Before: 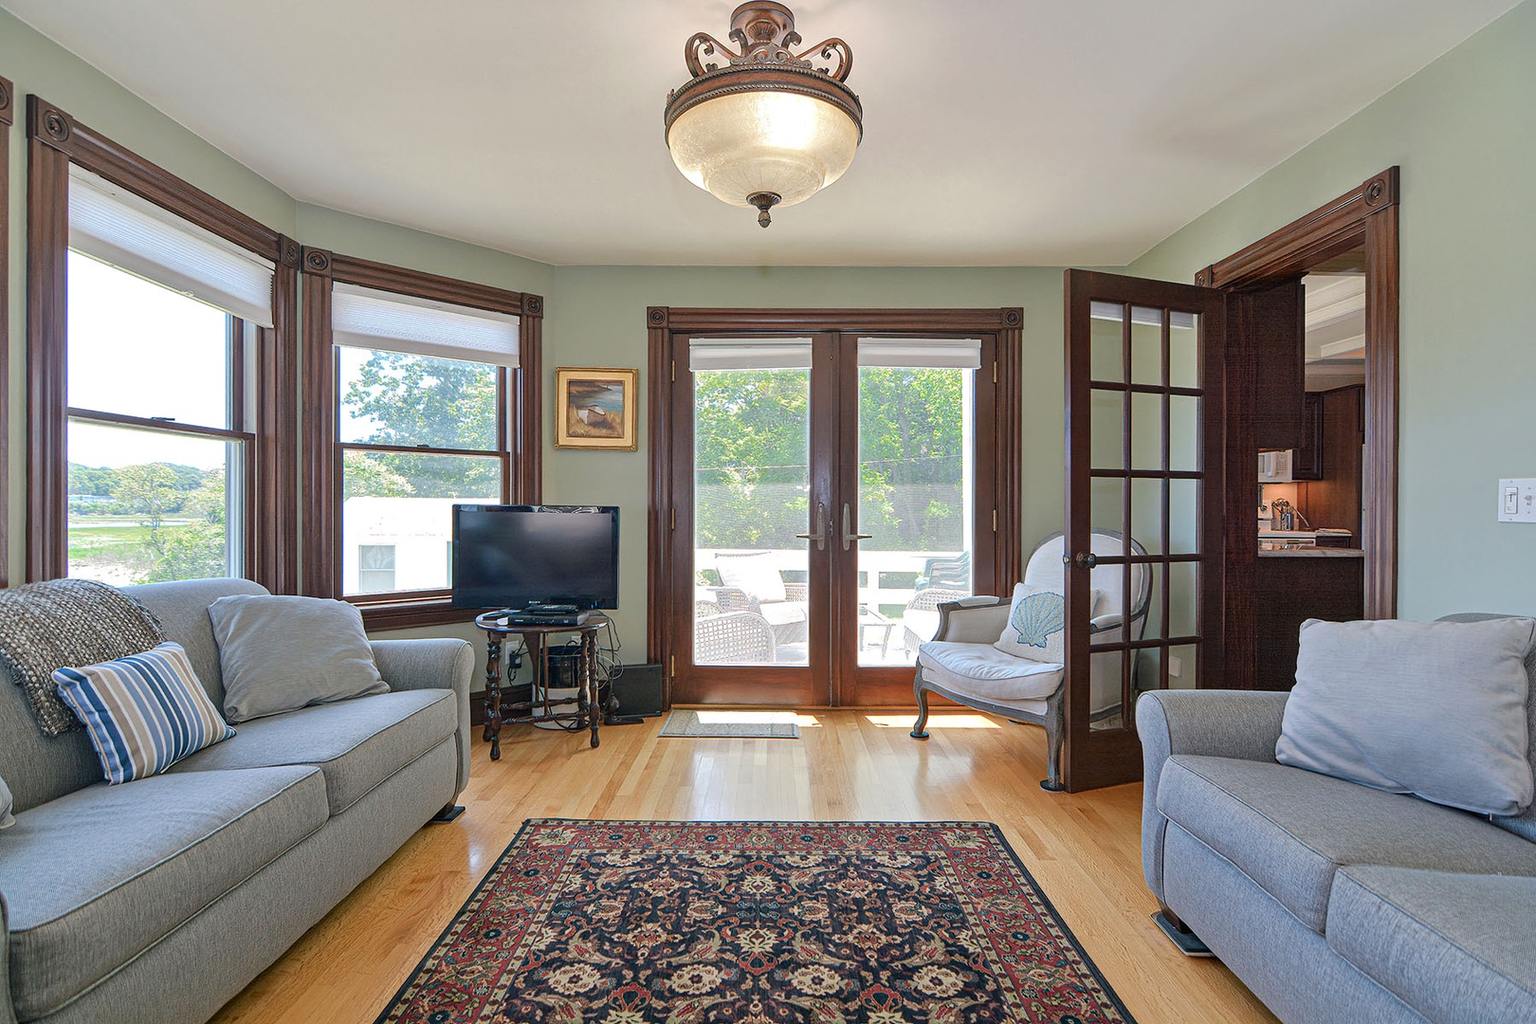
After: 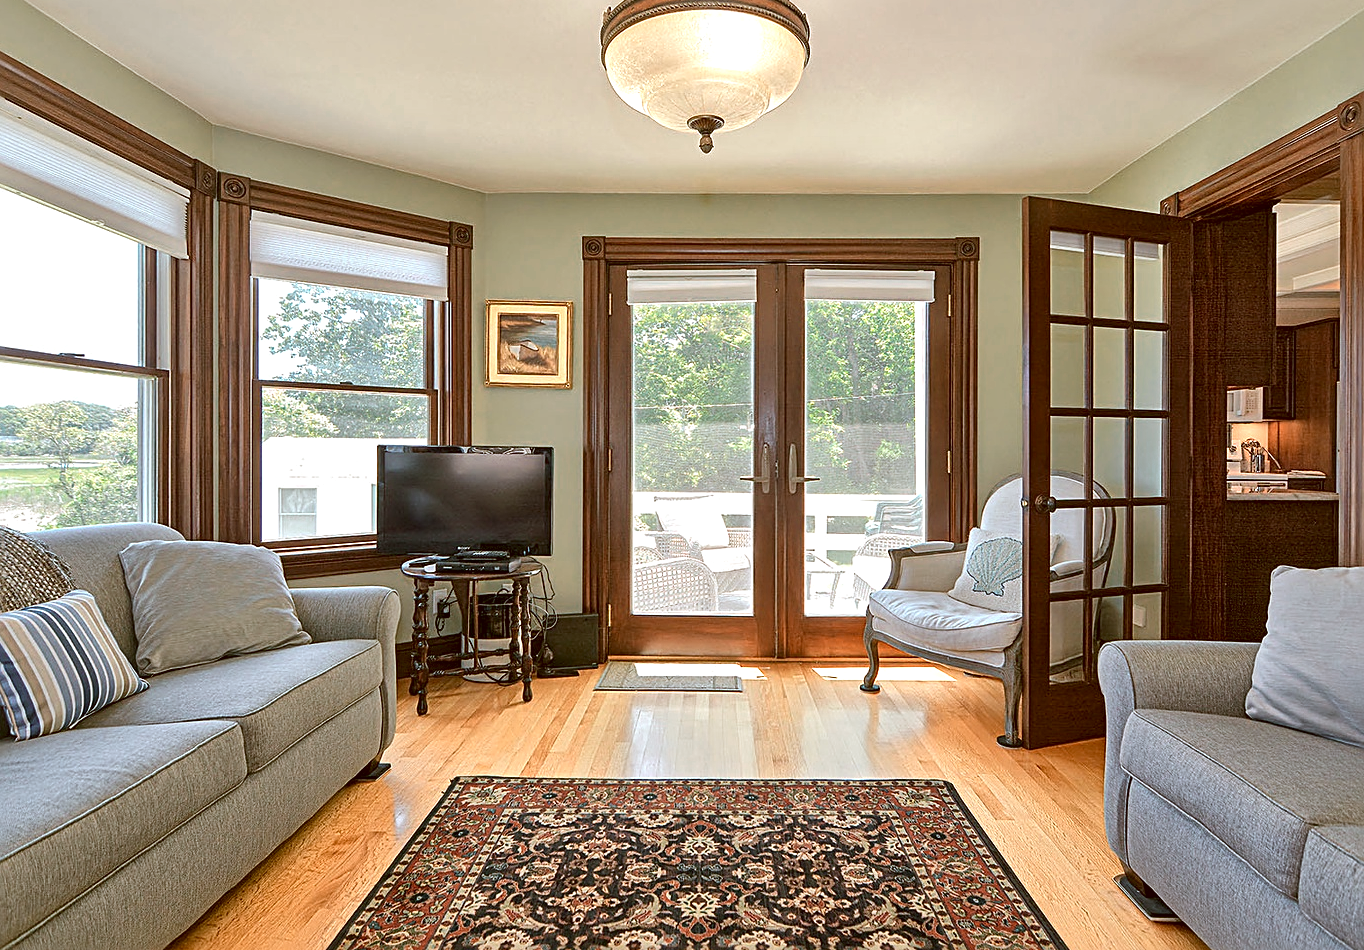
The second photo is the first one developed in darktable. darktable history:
crop: left 6.206%, top 8.058%, right 9.536%, bottom 3.897%
color zones: curves: ch0 [(0.018, 0.548) (0.197, 0.654) (0.425, 0.447) (0.605, 0.658) (0.732, 0.579)]; ch1 [(0.105, 0.531) (0.224, 0.531) (0.386, 0.39) (0.618, 0.456) (0.732, 0.456) (0.956, 0.421)]; ch2 [(0.039, 0.583) (0.215, 0.465) (0.399, 0.544) (0.465, 0.548) (0.614, 0.447) (0.724, 0.43) (0.882, 0.623) (0.956, 0.632)]
local contrast: mode bilateral grid, contrast 20, coarseness 49, detail 143%, midtone range 0.2
color correction: highlights a* -0.615, highlights b* 0.171, shadows a* 4.56, shadows b* 20.3
sharpen: on, module defaults
